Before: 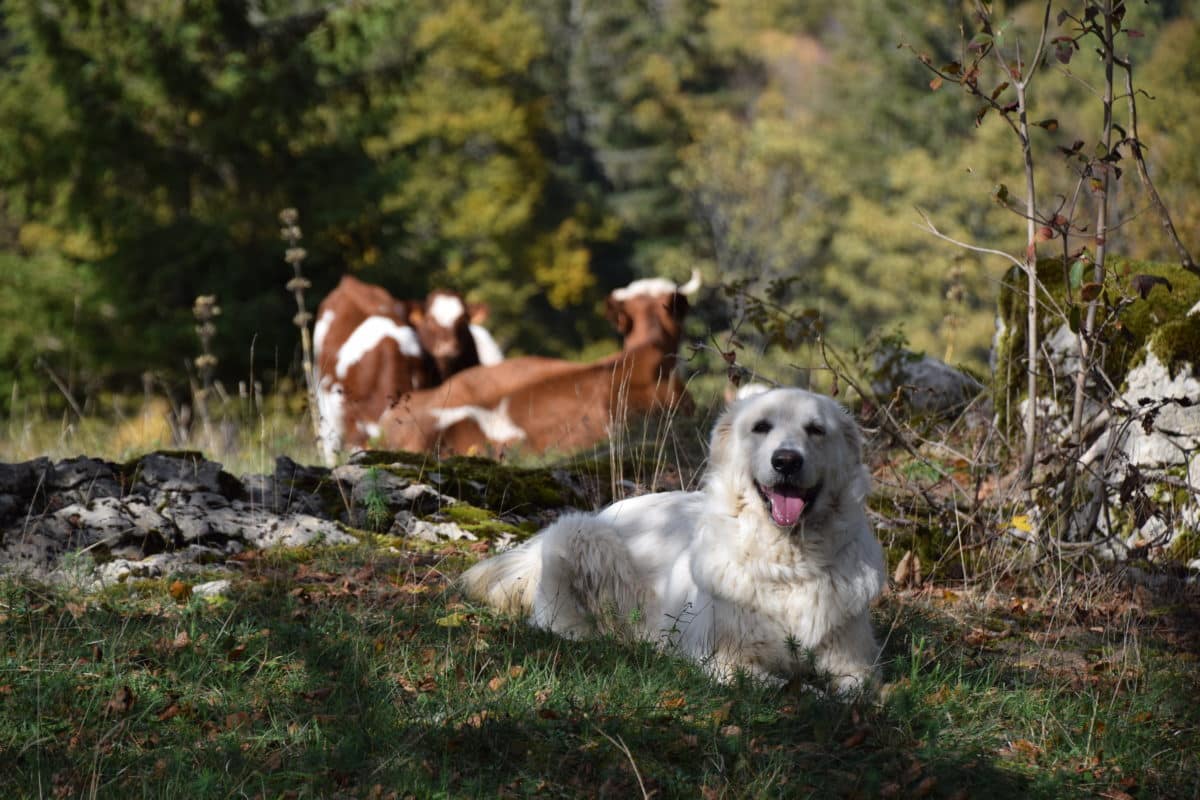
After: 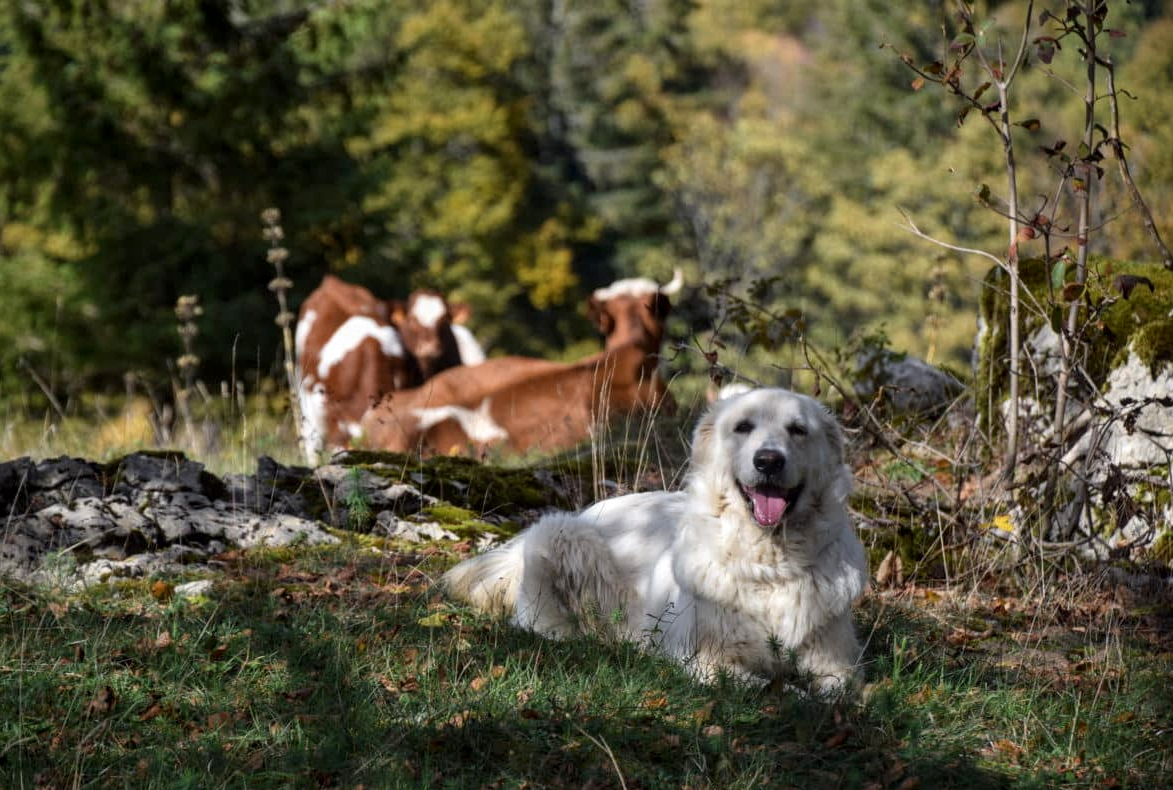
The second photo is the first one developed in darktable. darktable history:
local contrast: on, module defaults
crop and rotate: left 1.545%, right 0.704%, bottom 1.205%
color balance rgb: shadows fall-off 102.791%, perceptual saturation grading › global saturation 0.104%, mask middle-gray fulcrum 22.644%, global vibrance 15.574%
